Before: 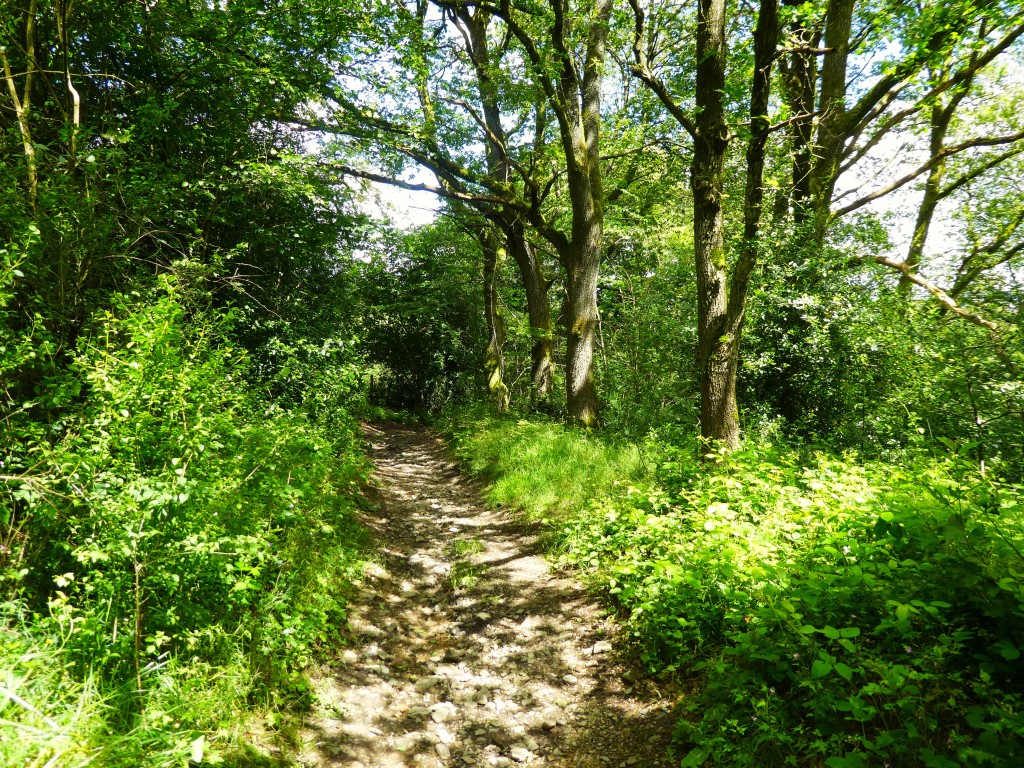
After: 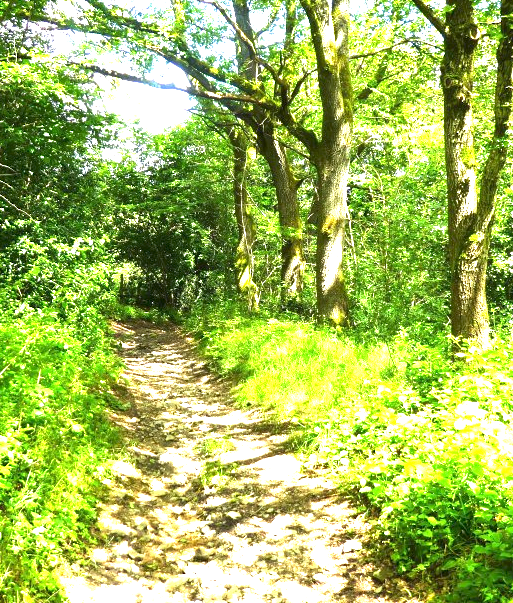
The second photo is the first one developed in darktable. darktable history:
crop and rotate: angle 0.014°, left 24.415%, top 13.234%, right 25.396%, bottom 8.138%
tone equalizer: edges refinement/feathering 500, mask exposure compensation -1.57 EV, preserve details no
exposure: exposure 2.034 EV, compensate highlight preservation false
